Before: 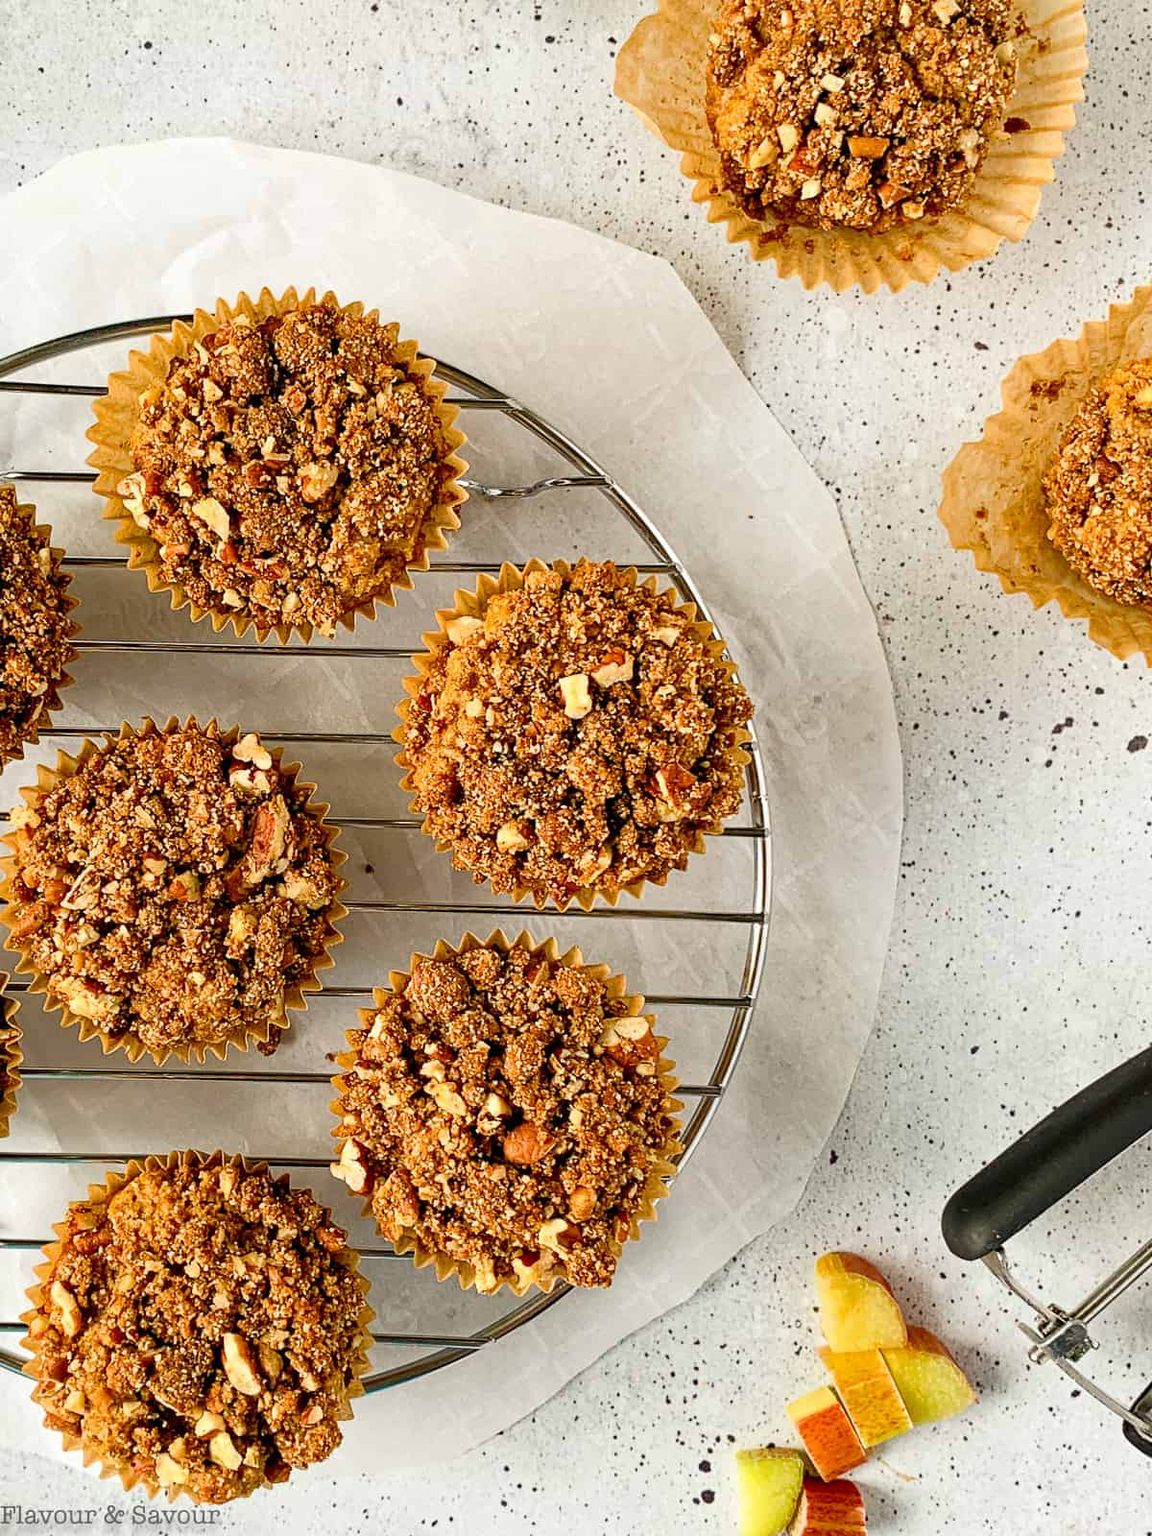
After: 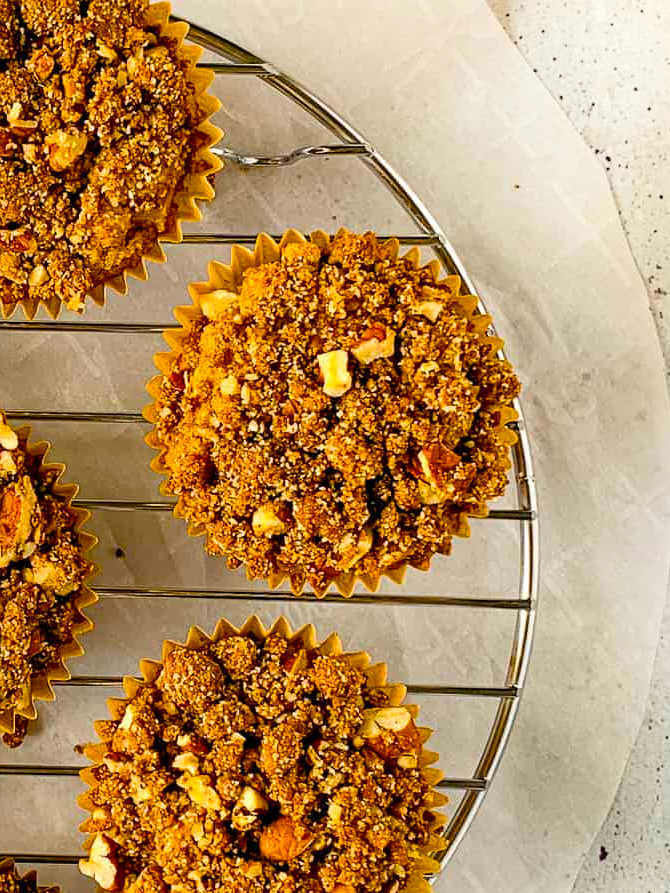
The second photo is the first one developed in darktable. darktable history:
crop and rotate: left 22.13%, top 22.054%, right 22.026%, bottom 22.102%
color balance rgb: linear chroma grading › global chroma 15%, perceptual saturation grading › global saturation 30%
shadows and highlights: shadows -24.28, highlights 49.77, soften with gaussian
color zones: curves: ch0 [(0, 0.5) (0.143, 0.5) (0.286, 0.5) (0.429, 0.5) (0.62, 0.489) (0.714, 0.445) (0.844, 0.496) (1, 0.5)]; ch1 [(0, 0.5) (0.143, 0.5) (0.286, 0.5) (0.429, 0.5) (0.571, 0.5) (0.714, 0.523) (0.857, 0.5) (1, 0.5)]
